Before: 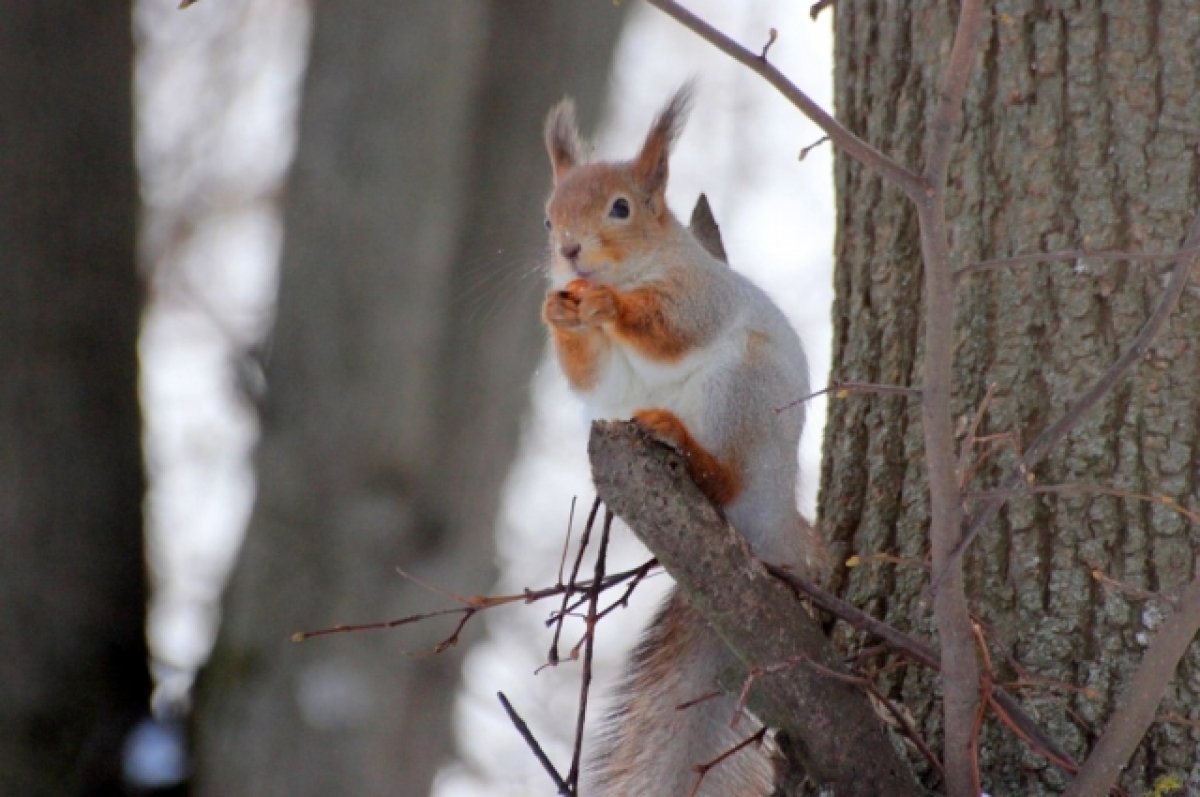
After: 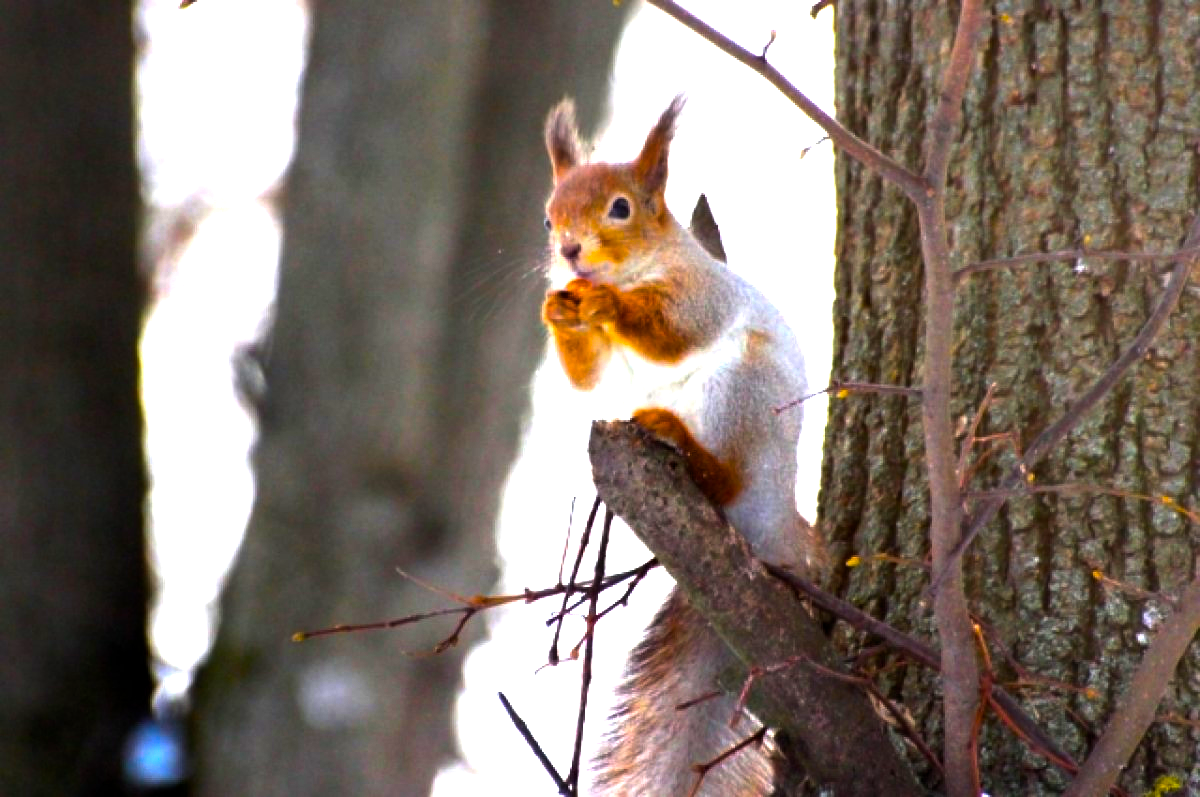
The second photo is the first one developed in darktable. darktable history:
color balance rgb: linear chroma grading › shadows -30%, linear chroma grading › global chroma 35%, perceptual saturation grading › global saturation 75%, perceptual saturation grading › shadows -30%, perceptual brilliance grading › highlights 75%, perceptual brilliance grading › shadows -30%, global vibrance 35%
exposure: compensate highlight preservation false
